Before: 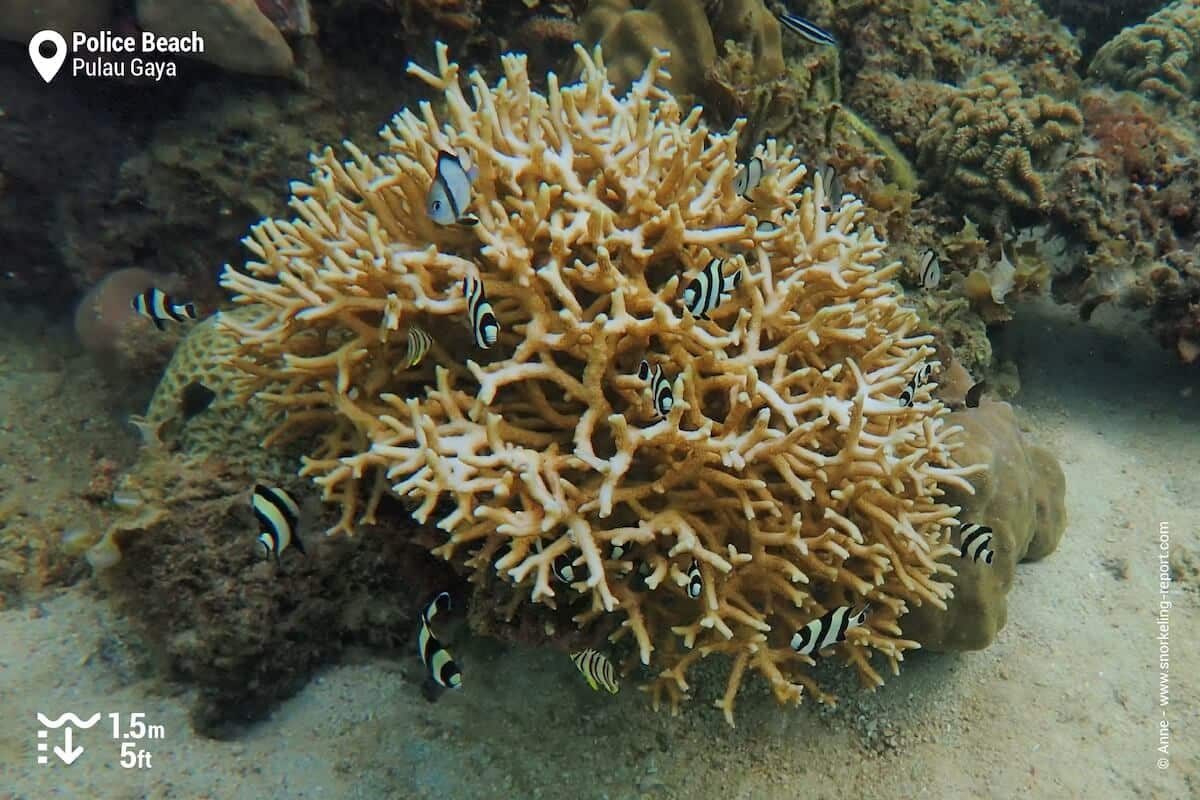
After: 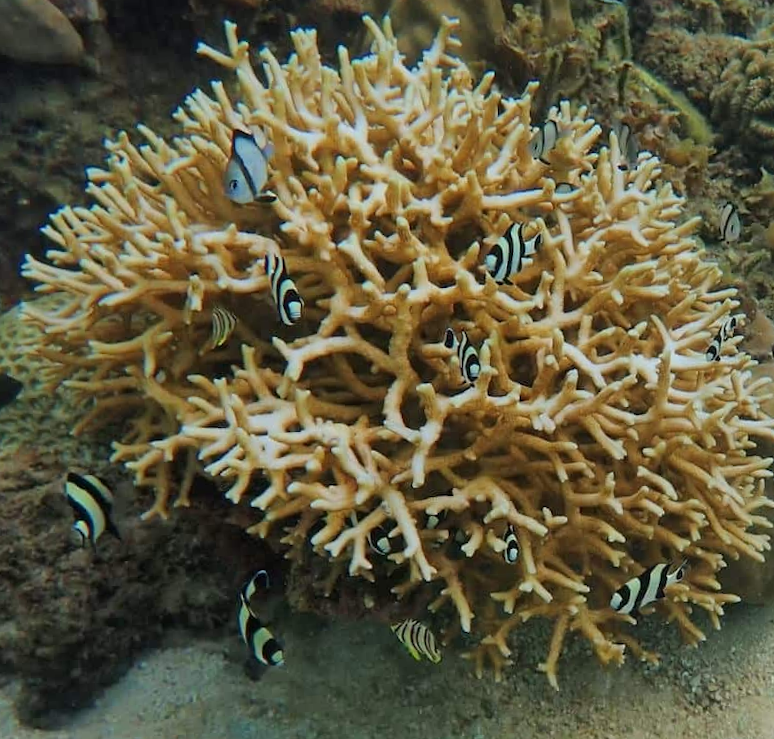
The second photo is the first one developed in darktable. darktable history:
rotate and perspective: rotation -3°, crop left 0.031, crop right 0.968, crop top 0.07, crop bottom 0.93
crop and rotate: left 15.055%, right 18.278%
